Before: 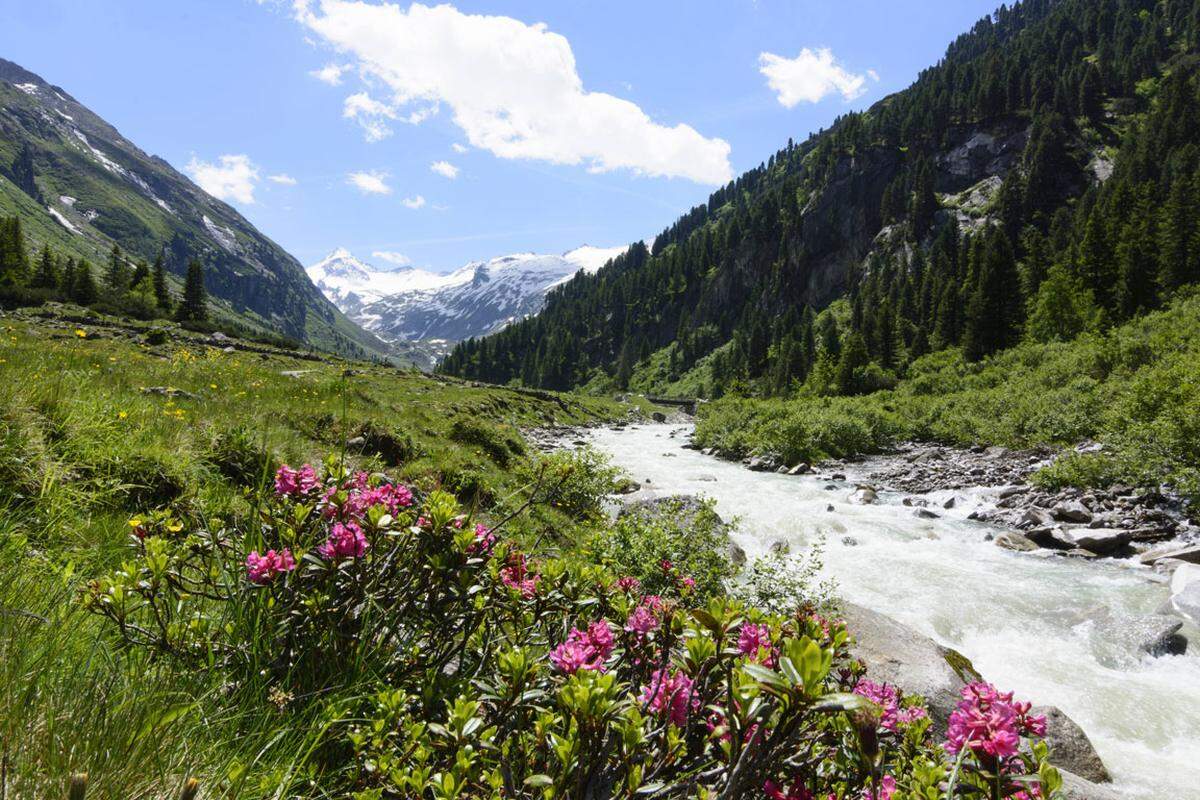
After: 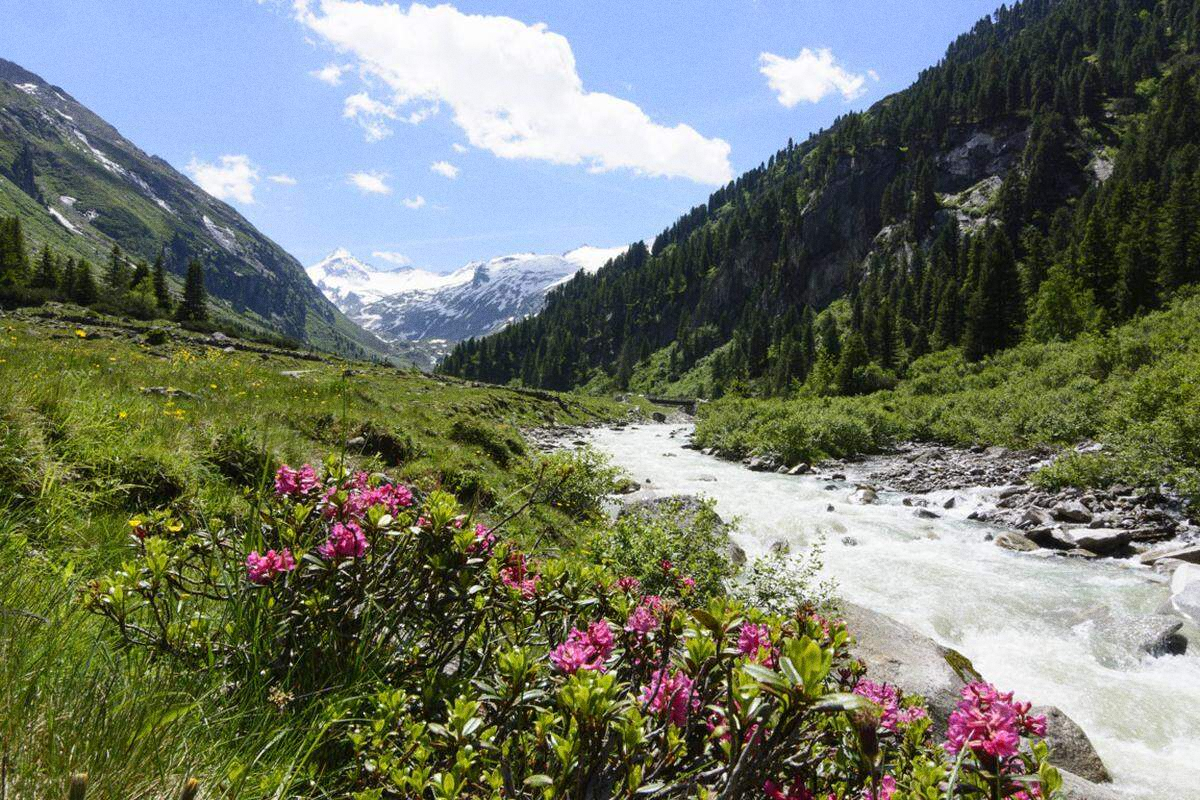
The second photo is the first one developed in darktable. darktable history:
white balance: red 1, blue 1
grain: on, module defaults
